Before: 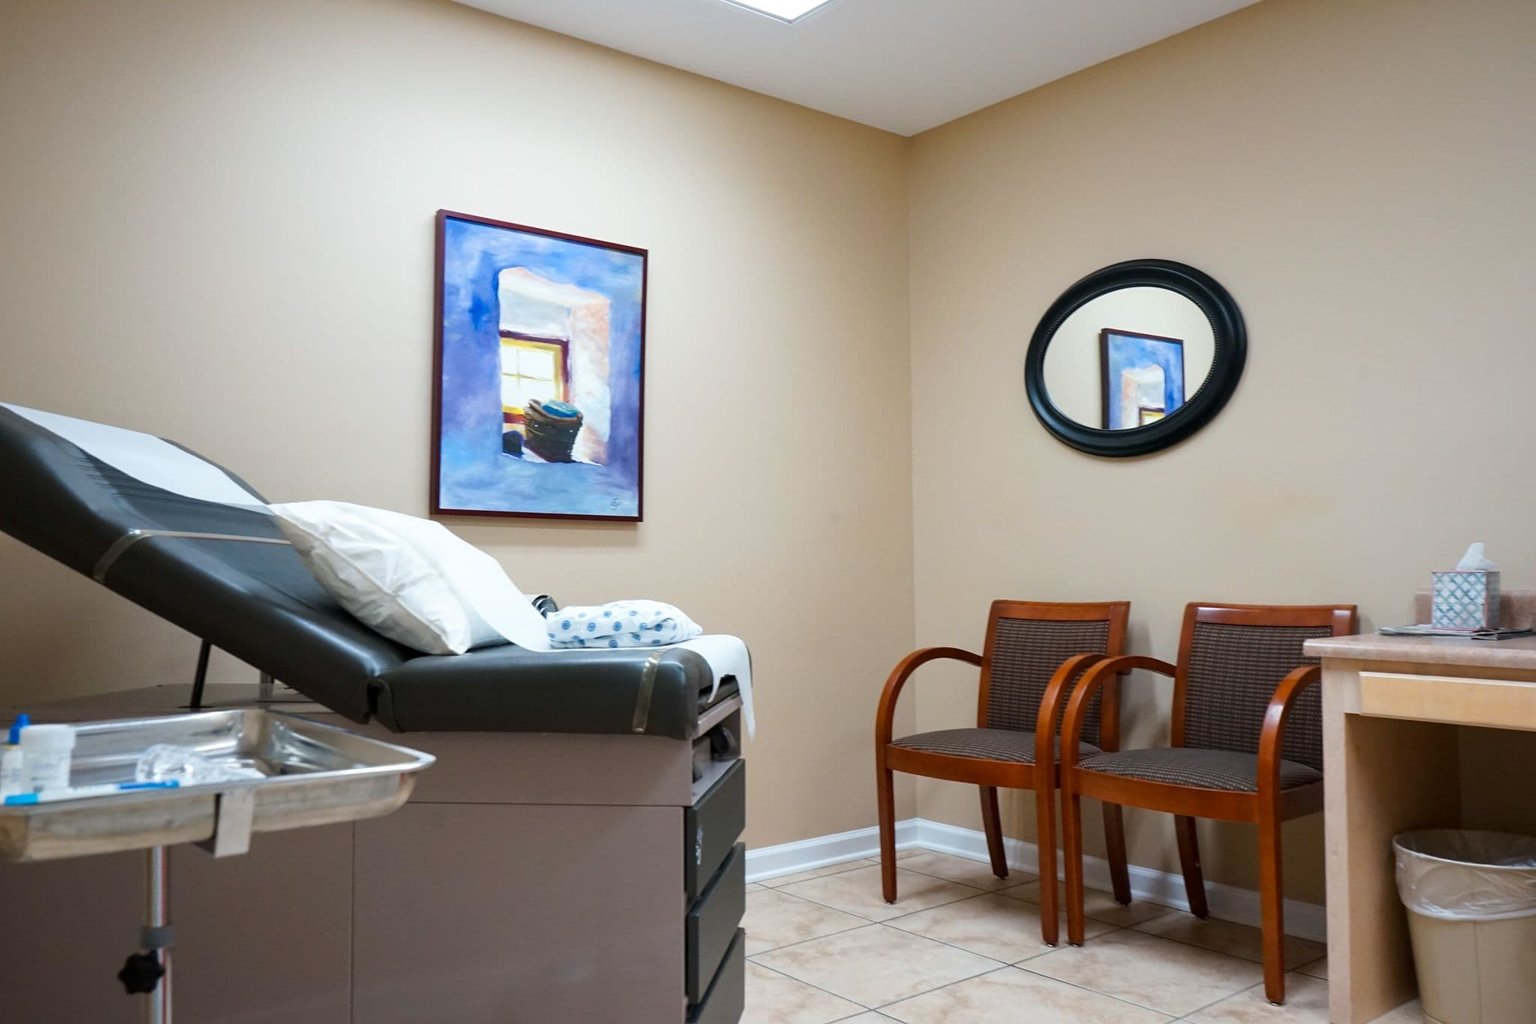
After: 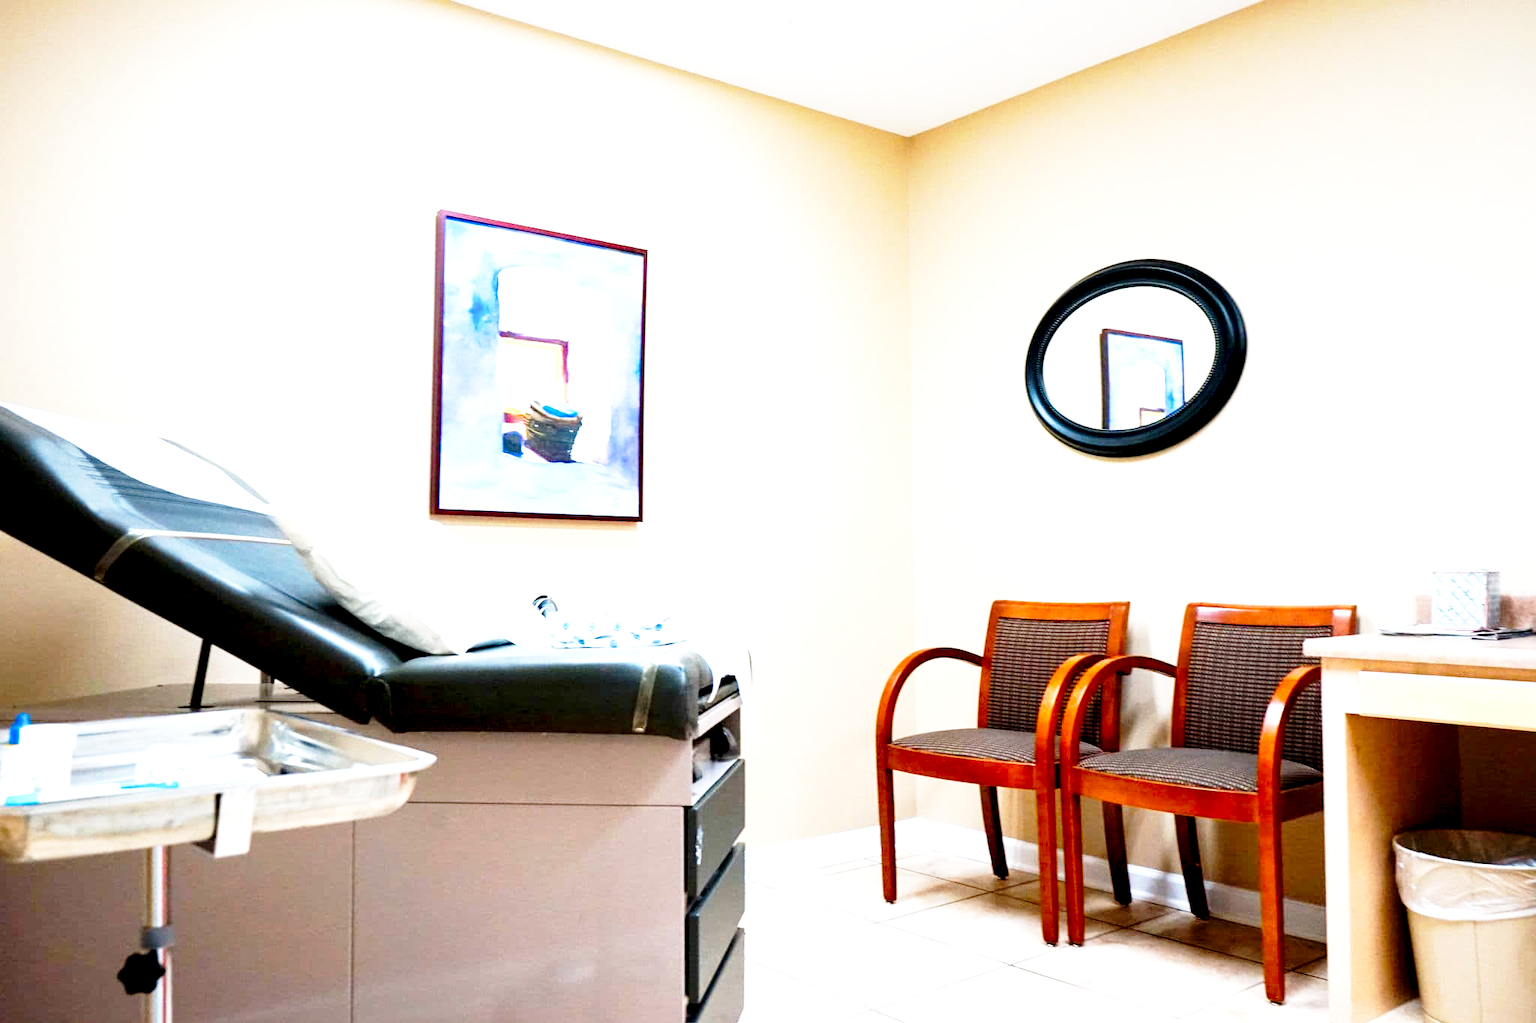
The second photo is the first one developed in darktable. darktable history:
exposure: black level correction 0.01, exposure 1 EV, compensate highlight preservation false
local contrast: highlights 100%, shadows 100%, detail 120%, midtone range 0.2
base curve: curves: ch0 [(0, 0) (0.026, 0.03) (0.109, 0.232) (0.351, 0.748) (0.669, 0.968) (1, 1)], preserve colors none
